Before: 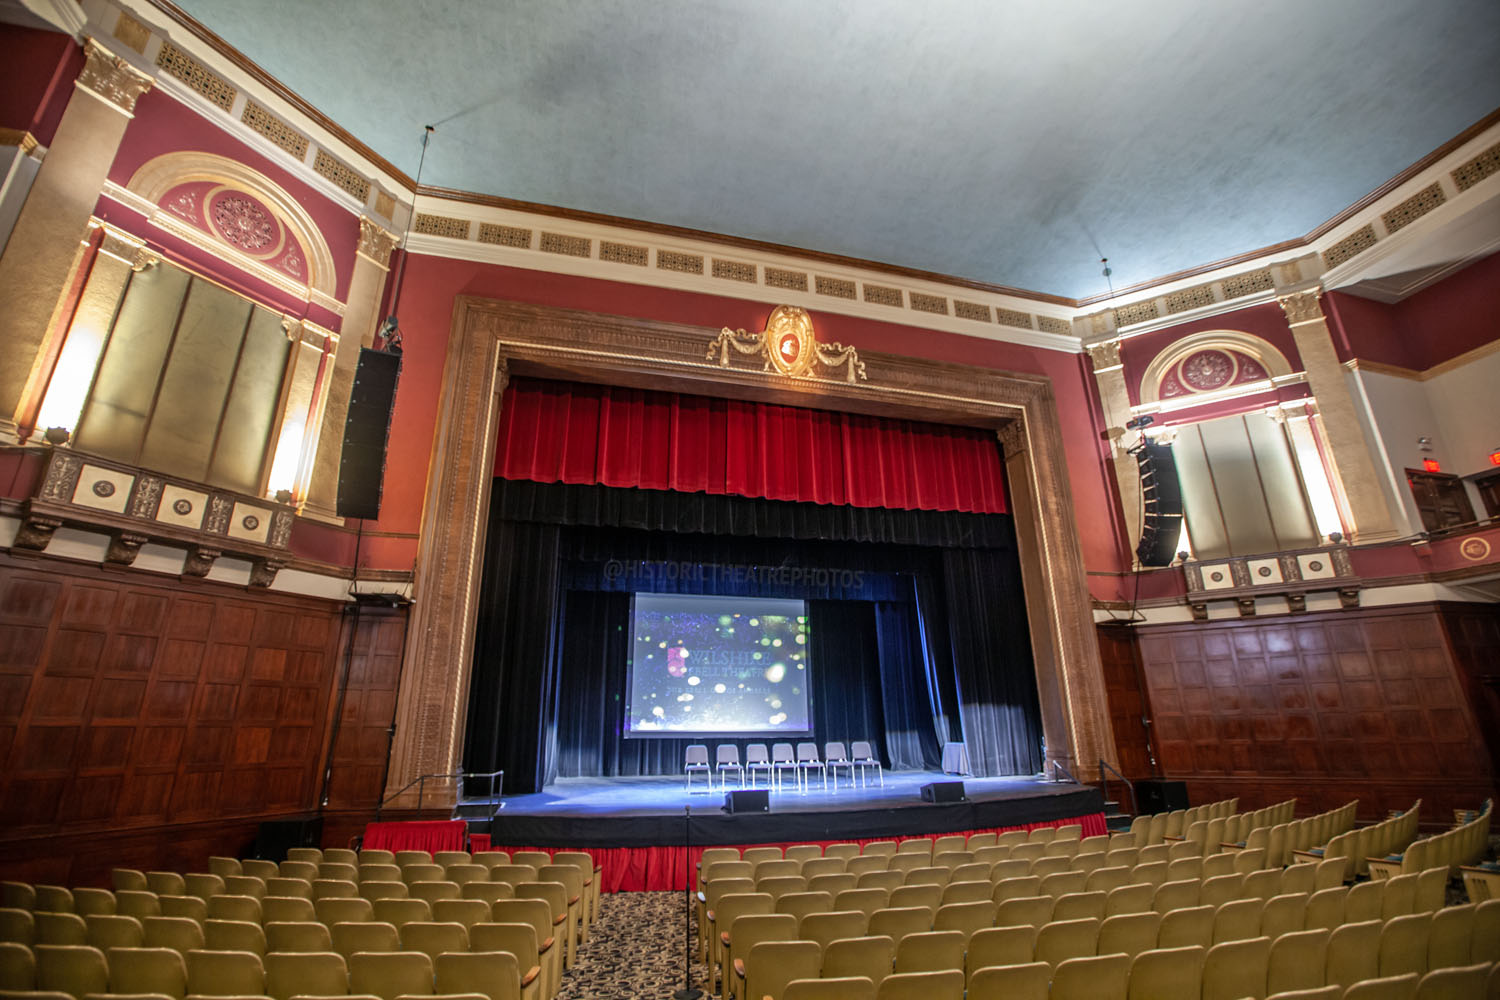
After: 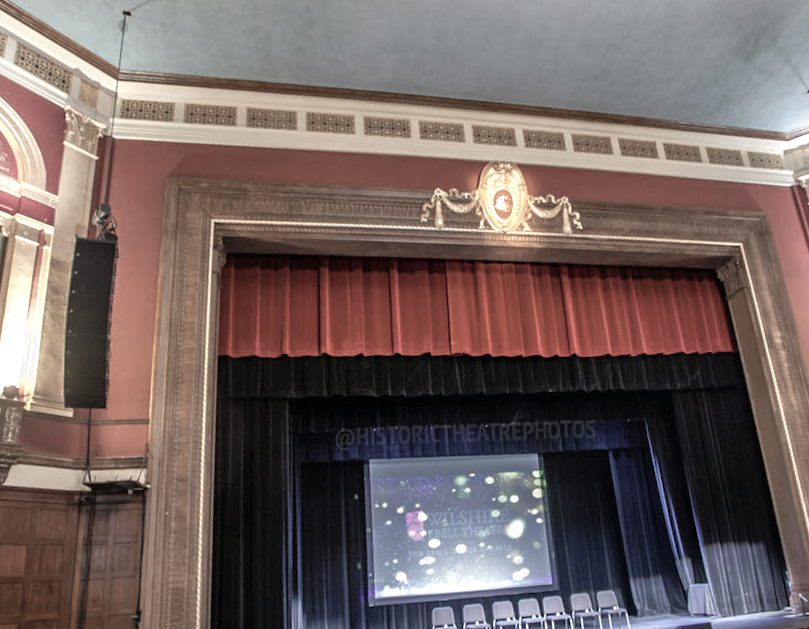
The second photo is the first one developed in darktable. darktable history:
color zones: curves: ch0 [(0, 0.6) (0.129, 0.585) (0.193, 0.596) (0.429, 0.5) (0.571, 0.5) (0.714, 0.5) (0.857, 0.5) (1, 0.6)]; ch1 [(0, 0.453) (0.112, 0.245) (0.213, 0.252) (0.429, 0.233) (0.571, 0.231) (0.683, 0.242) (0.857, 0.296) (1, 0.453)]
crop: left 16.202%, top 11.208%, right 26.045%, bottom 20.557%
shadows and highlights: shadows 43.06, highlights 6.94
levels: levels [0, 0.51, 1]
rotate and perspective: rotation -4.57°, crop left 0.054, crop right 0.944, crop top 0.087, crop bottom 0.914
exposure: exposure 0.2 EV, compensate highlight preservation false
tone equalizer: on, module defaults
